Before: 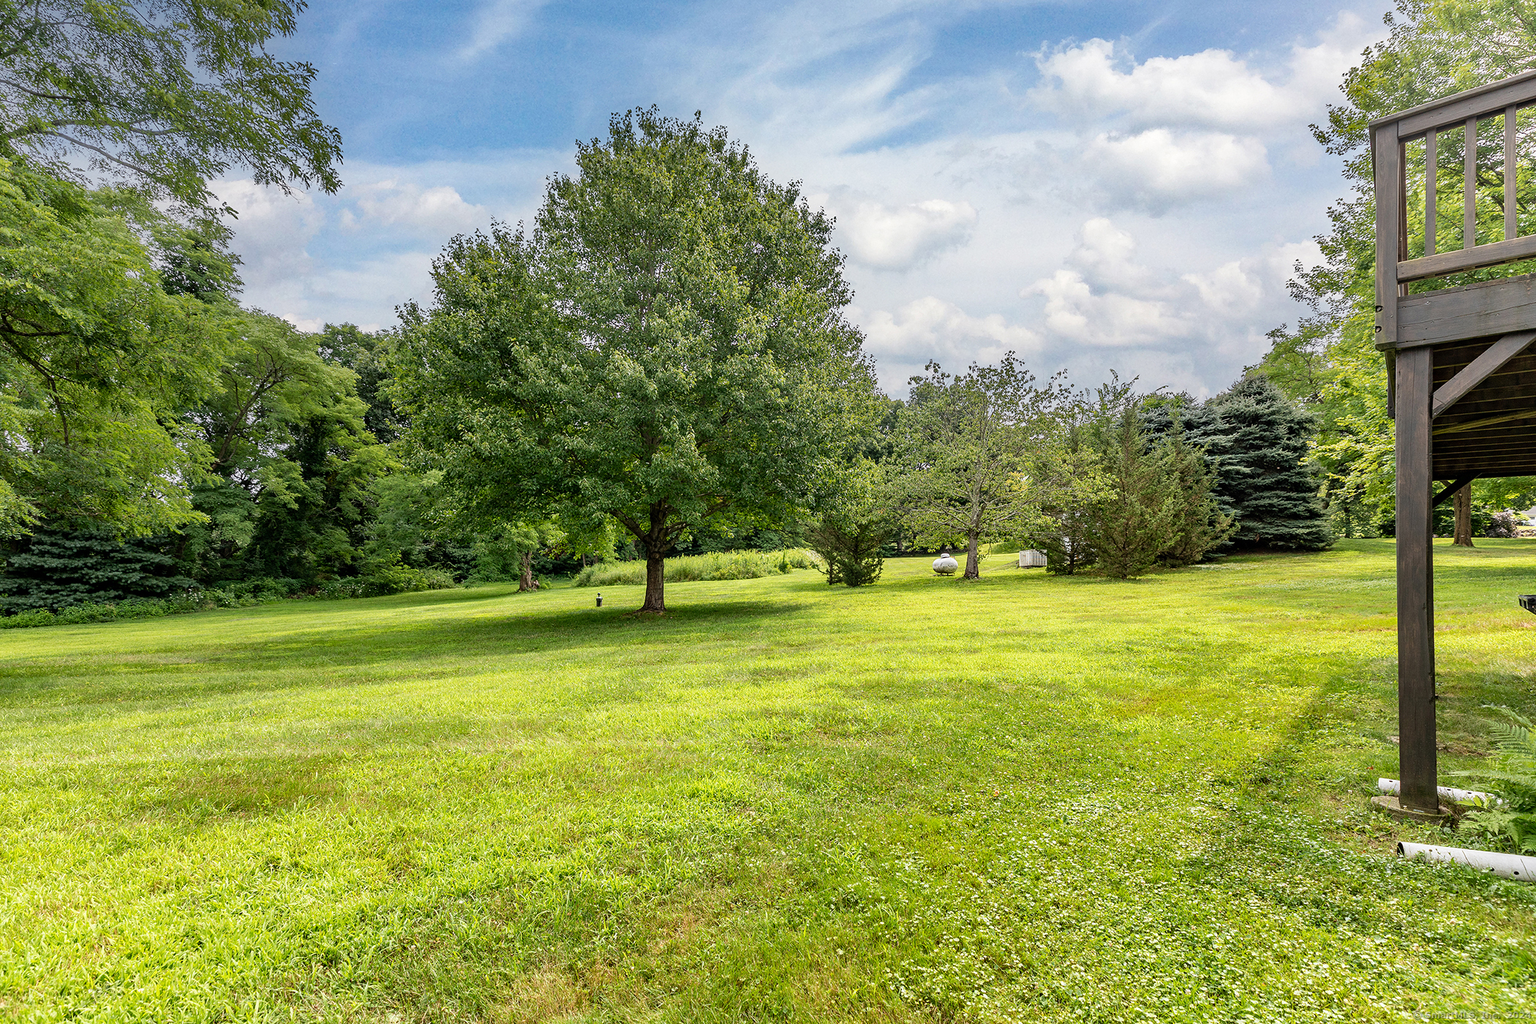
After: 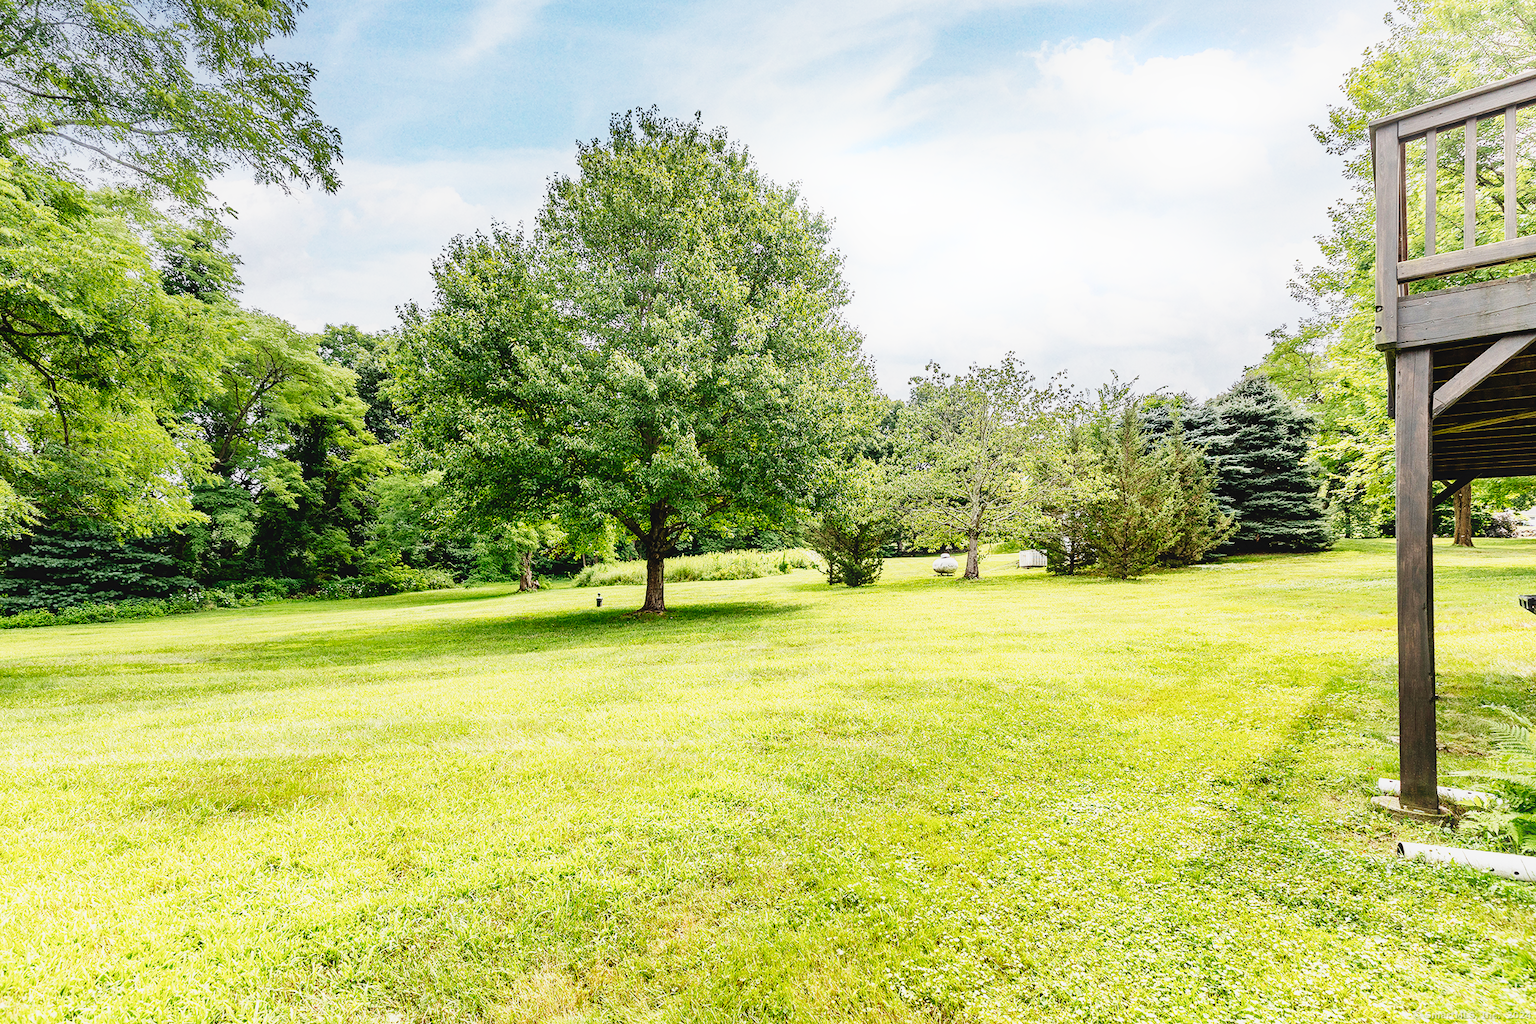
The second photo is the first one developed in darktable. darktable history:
base curve: curves: ch0 [(0, 0.003) (0.001, 0.002) (0.006, 0.004) (0.02, 0.022) (0.048, 0.086) (0.094, 0.234) (0.162, 0.431) (0.258, 0.629) (0.385, 0.8) (0.548, 0.918) (0.751, 0.988) (1, 1)], preserve colors none
contrast brightness saturation: contrast -0.08, brightness -0.04, saturation -0.11
bloom: size 9%, threshold 100%, strength 7%
